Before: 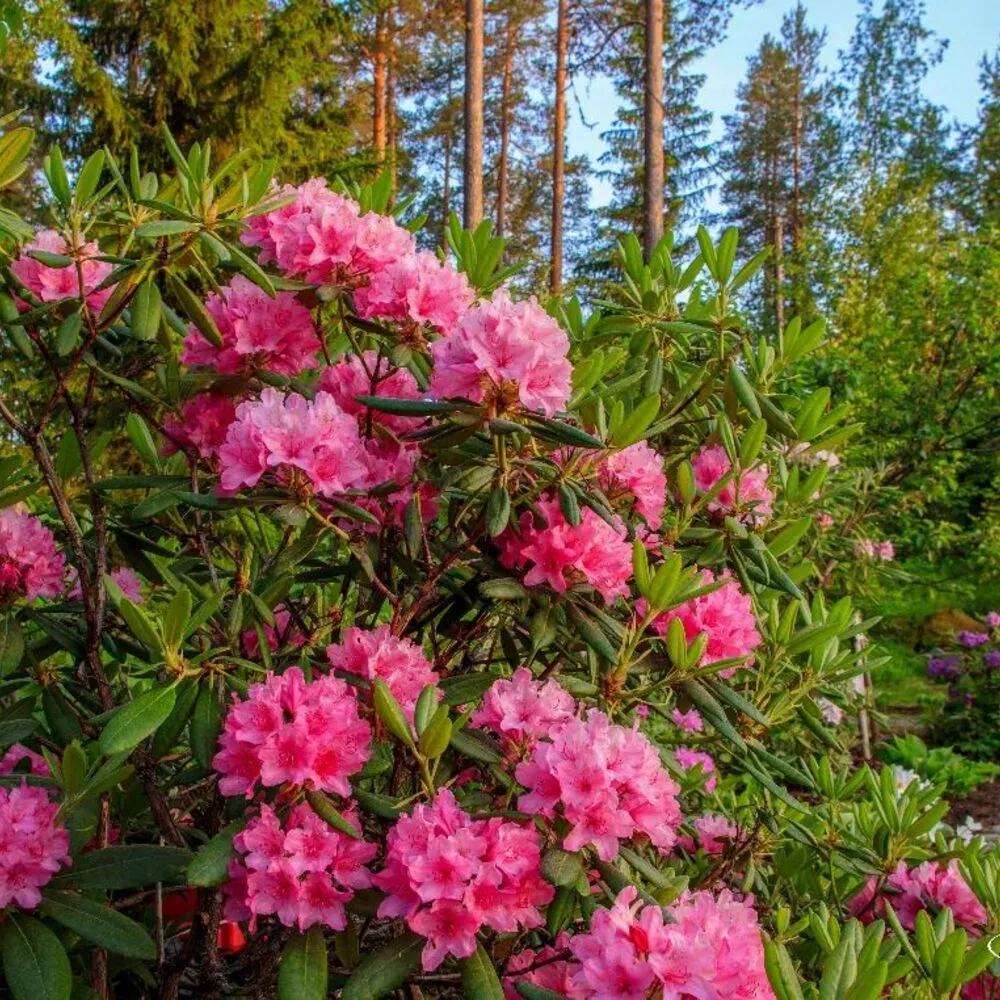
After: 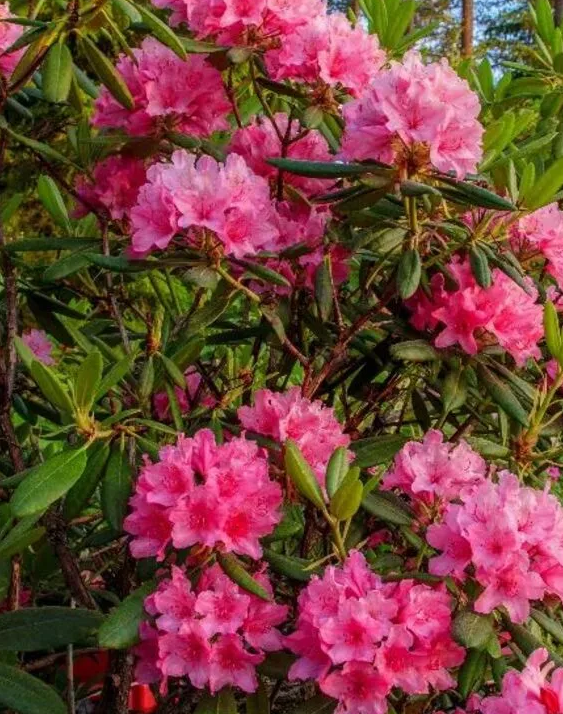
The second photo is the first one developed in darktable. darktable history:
crop: left 8.966%, top 23.852%, right 34.699%, bottom 4.703%
exposure: compensate highlight preservation false
